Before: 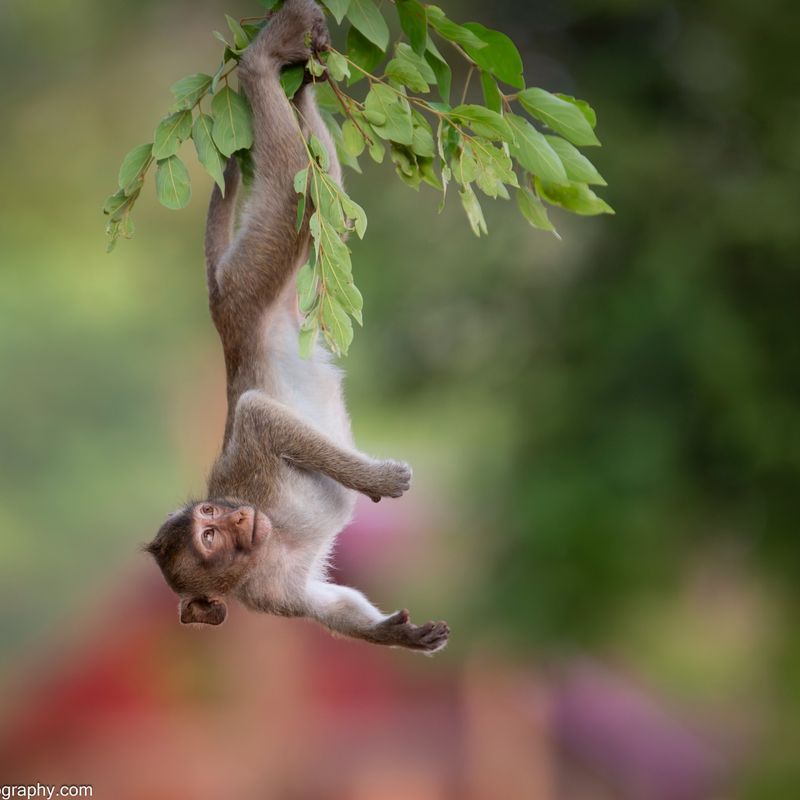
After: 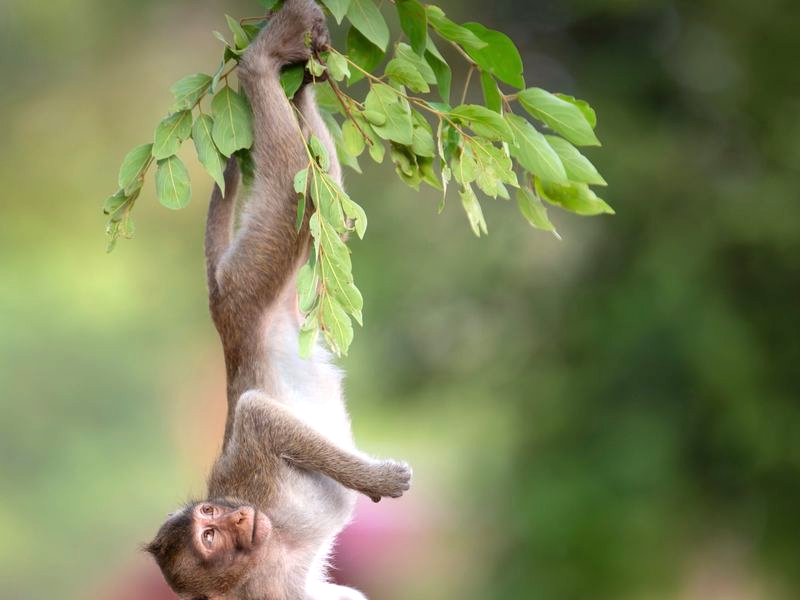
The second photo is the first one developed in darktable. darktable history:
crop: bottom 24.981%
exposure: black level correction 0, exposure 0.681 EV, compensate exposure bias true, compensate highlight preservation false
